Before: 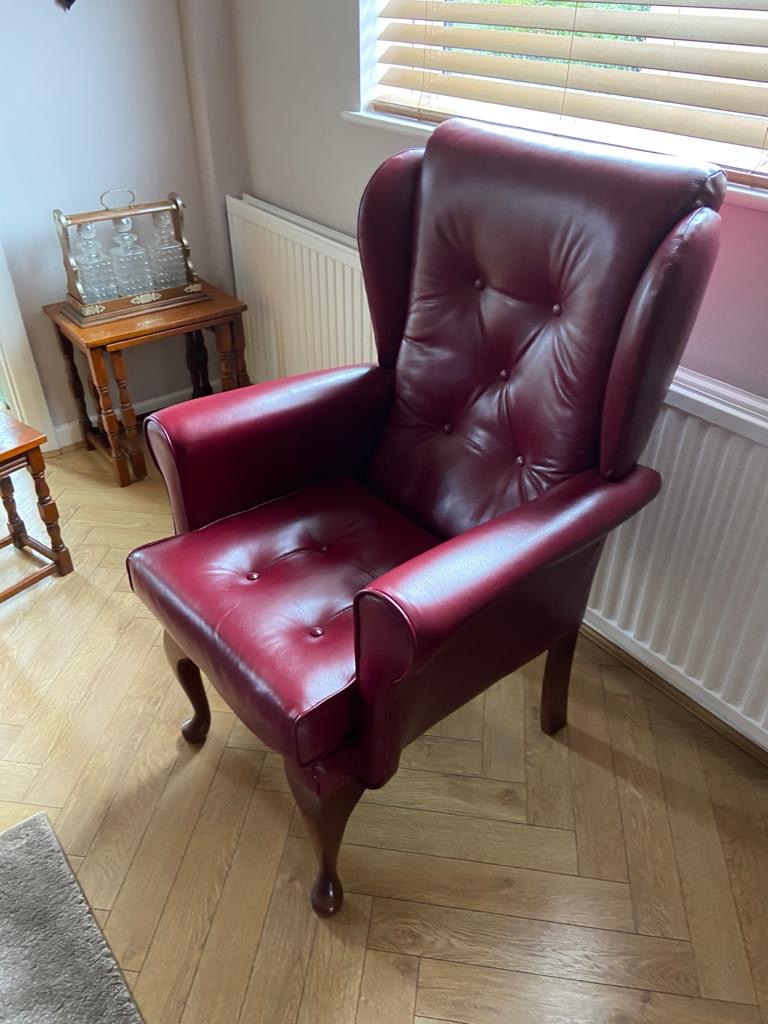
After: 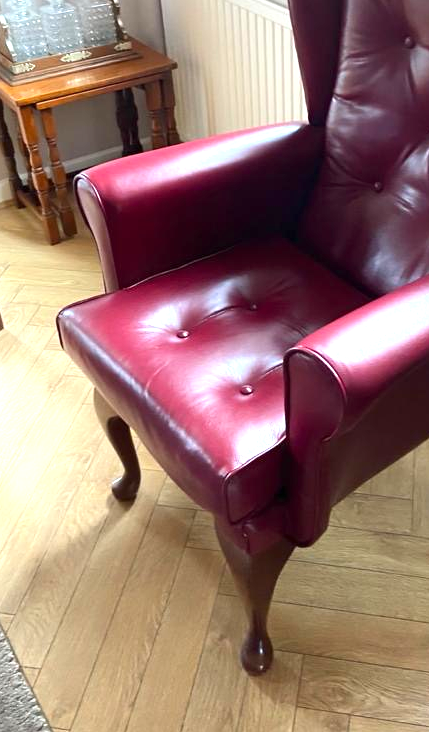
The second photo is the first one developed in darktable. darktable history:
contrast brightness saturation: contrast 0.055
exposure: black level correction 0, exposure 0.93 EV, compensate exposure bias true, compensate highlight preservation false
crop: left 9.192%, top 23.648%, right 34.915%, bottom 4.805%
